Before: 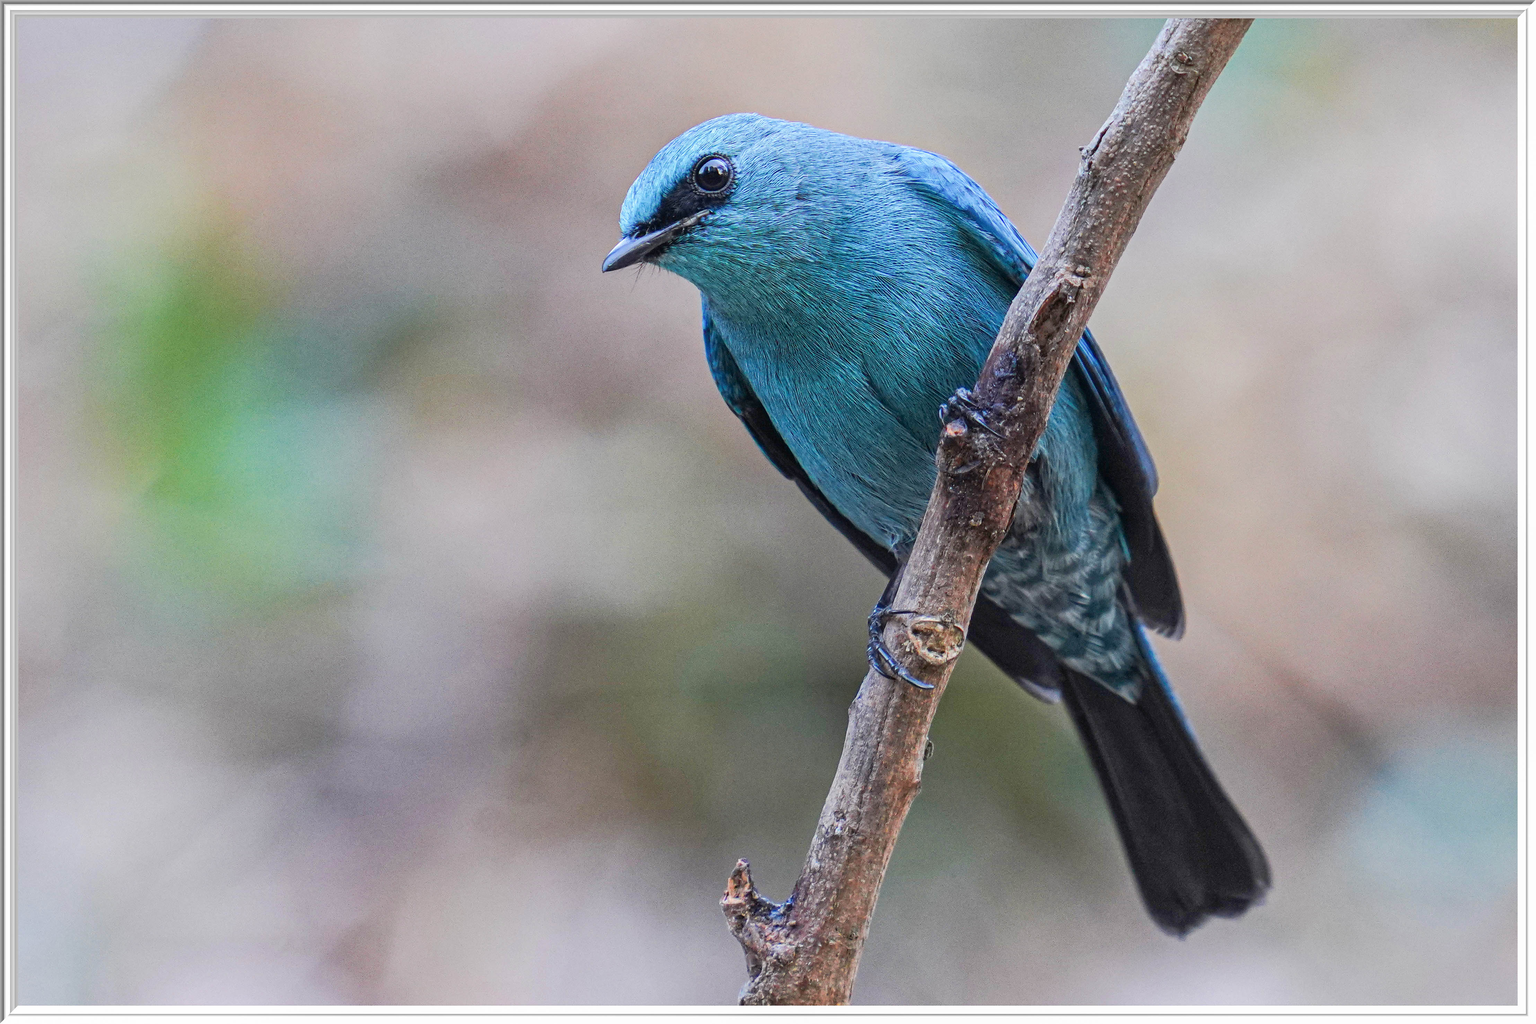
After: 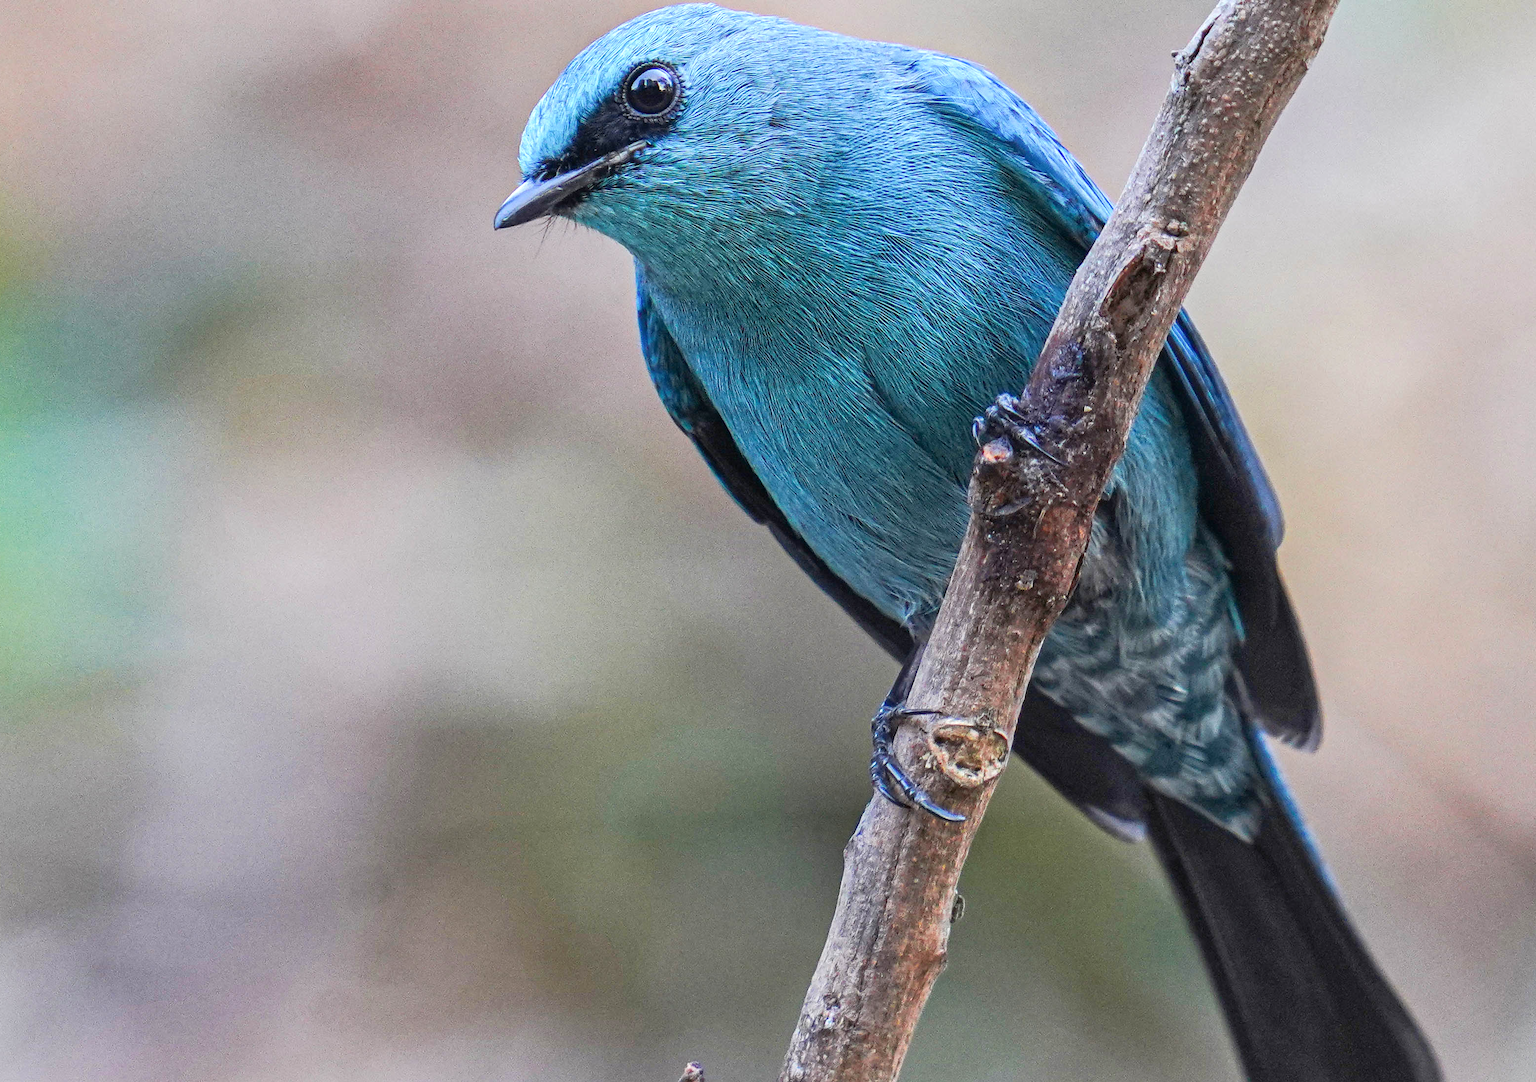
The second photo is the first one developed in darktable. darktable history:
crop and rotate: left 16.587%, top 10.856%, right 13.02%, bottom 14.733%
exposure: exposure 0.245 EV, compensate highlight preservation false
